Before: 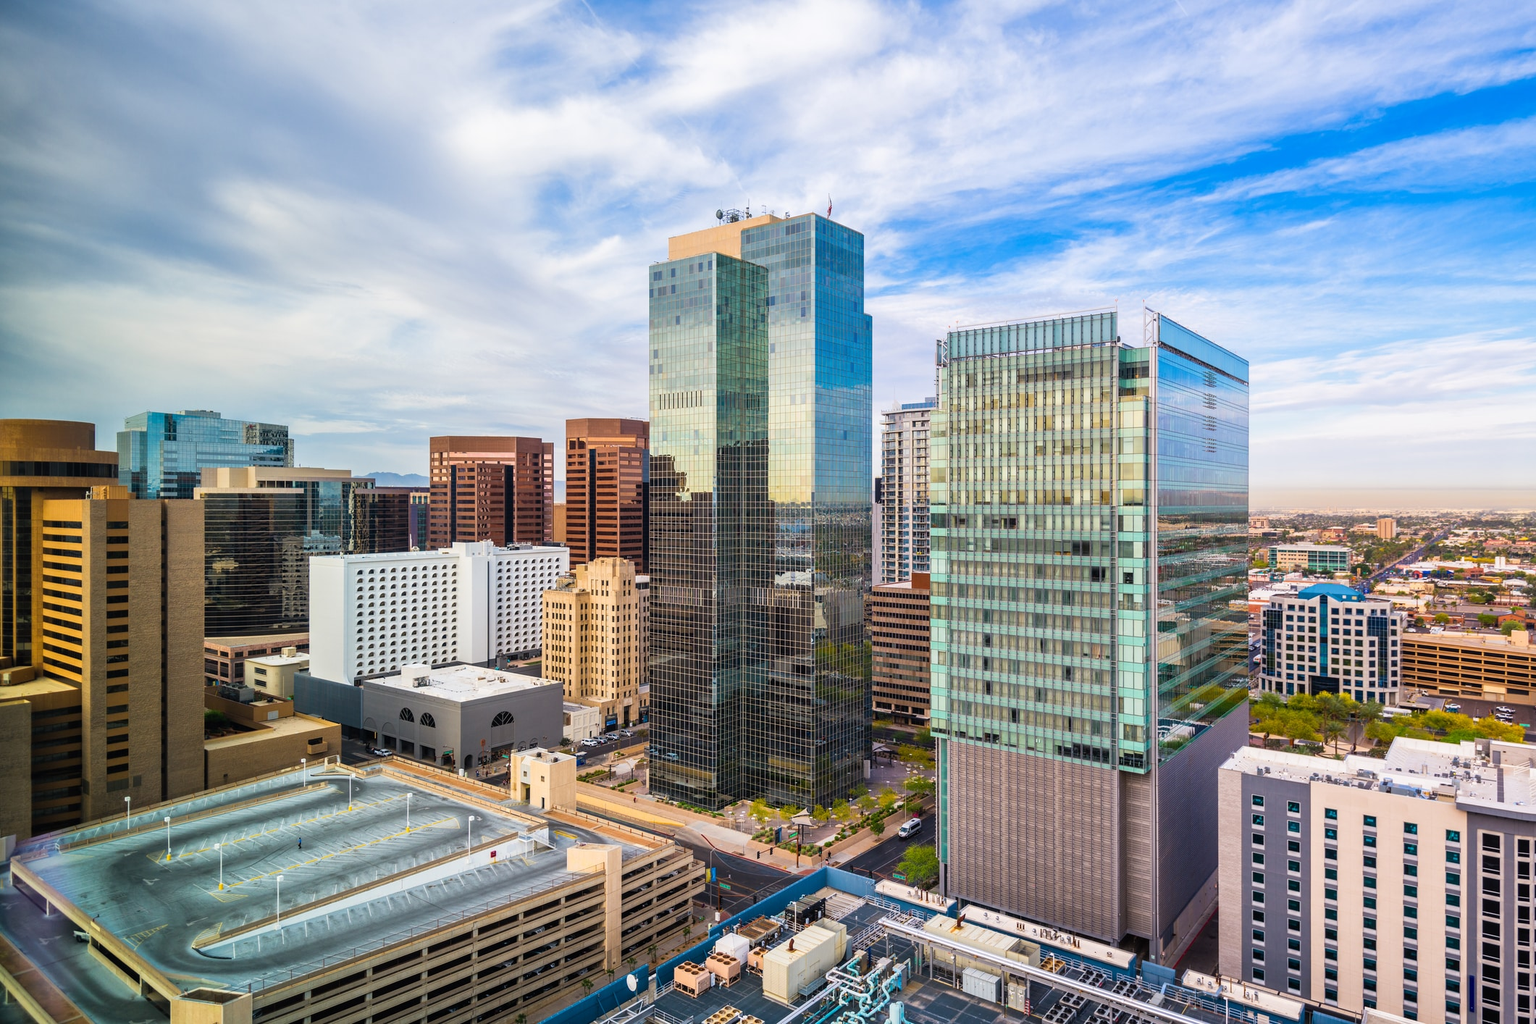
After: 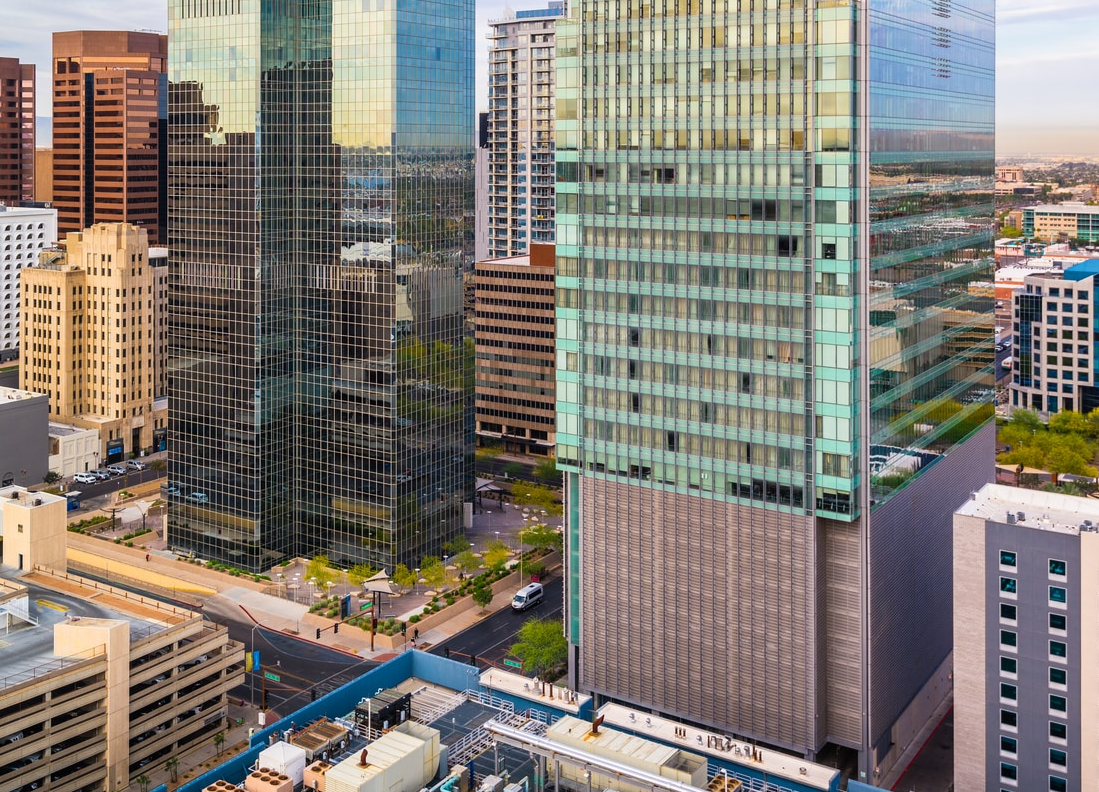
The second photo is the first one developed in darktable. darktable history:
crop: left 34.378%, top 38.704%, right 13.774%, bottom 5.257%
